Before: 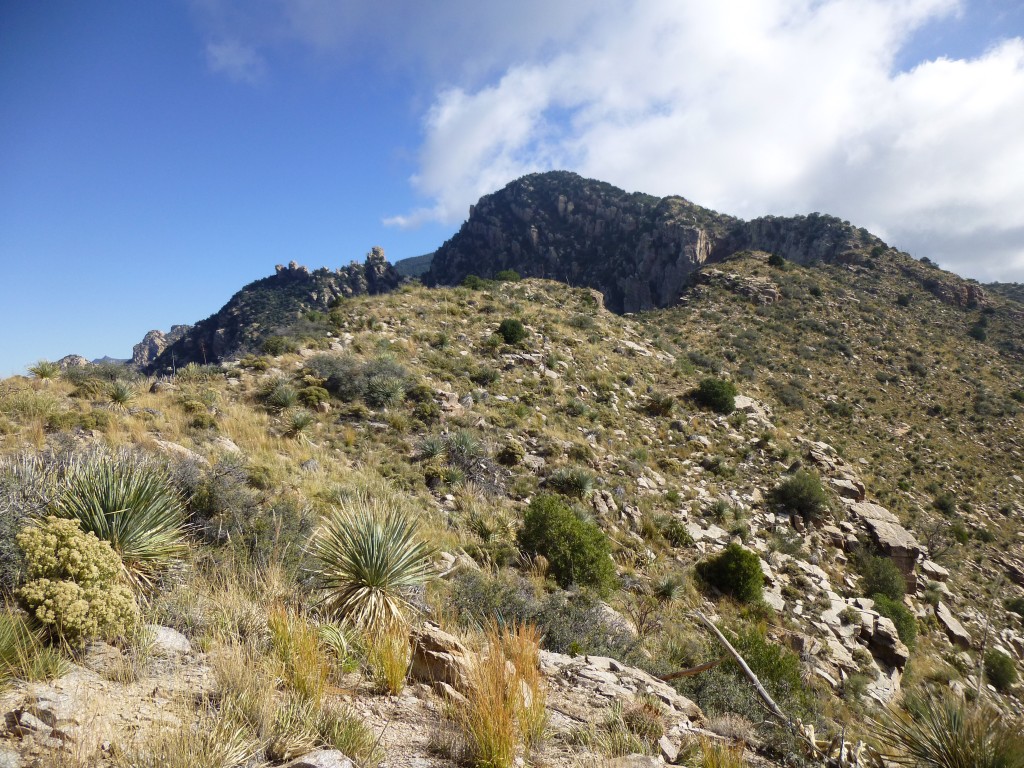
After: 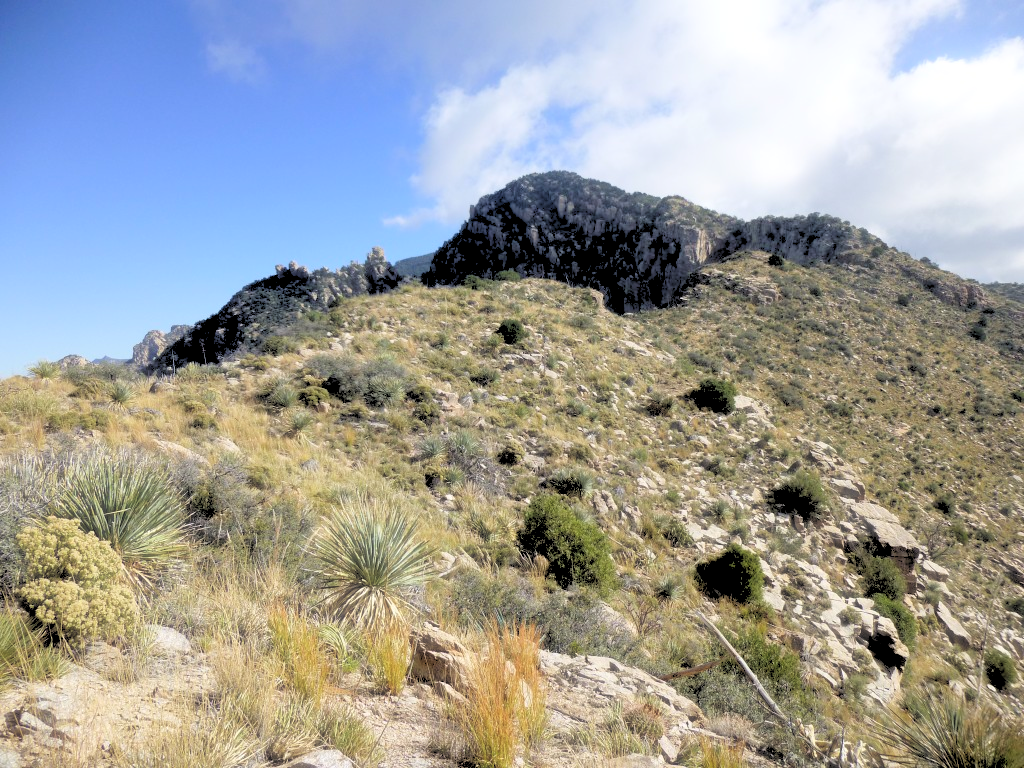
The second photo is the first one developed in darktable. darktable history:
bloom: size 3%, threshold 100%, strength 0%
haze removal: strength -0.09, adaptive false
rgb levels: levels [[0.027, 0.429, 0.996], [0, 0.5, 1], [0, 0.5, 1]]
